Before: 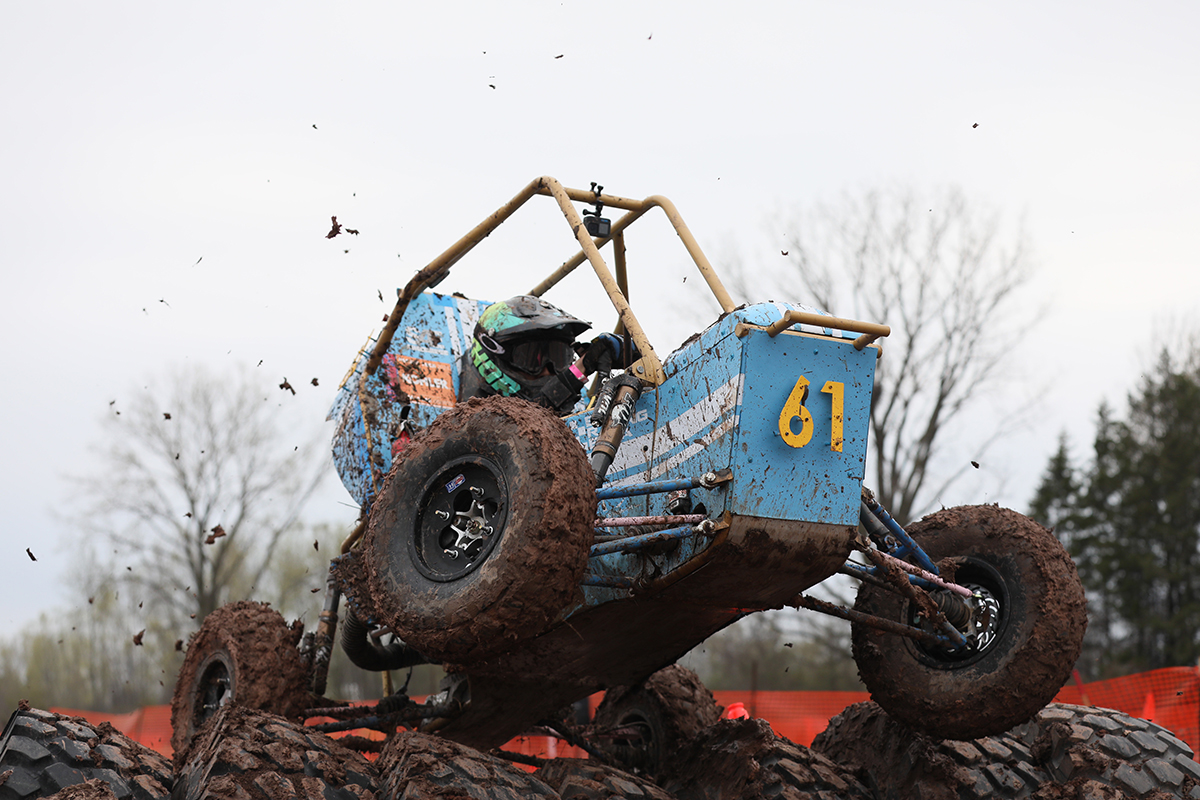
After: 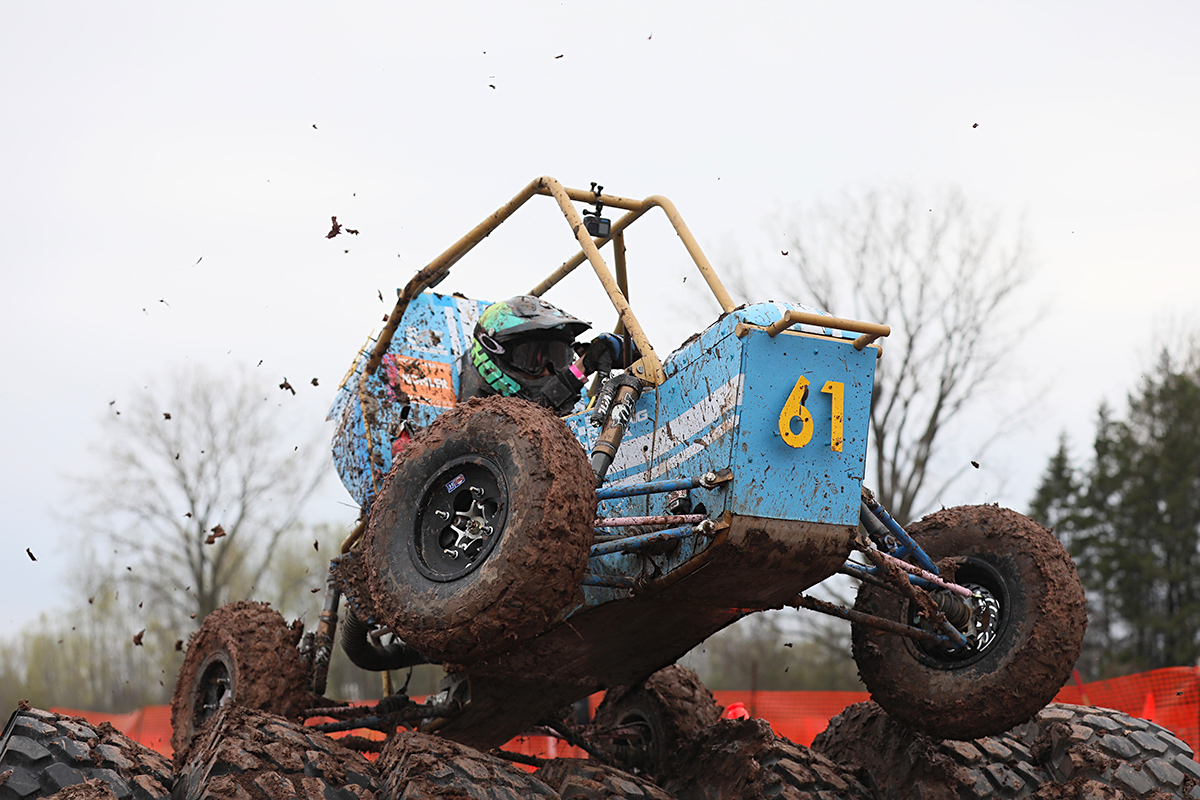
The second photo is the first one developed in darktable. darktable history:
contrast brightness saturation: contrast 0.03, brightness 0.064, saturation 0.134
sharpen: amount 0.204
